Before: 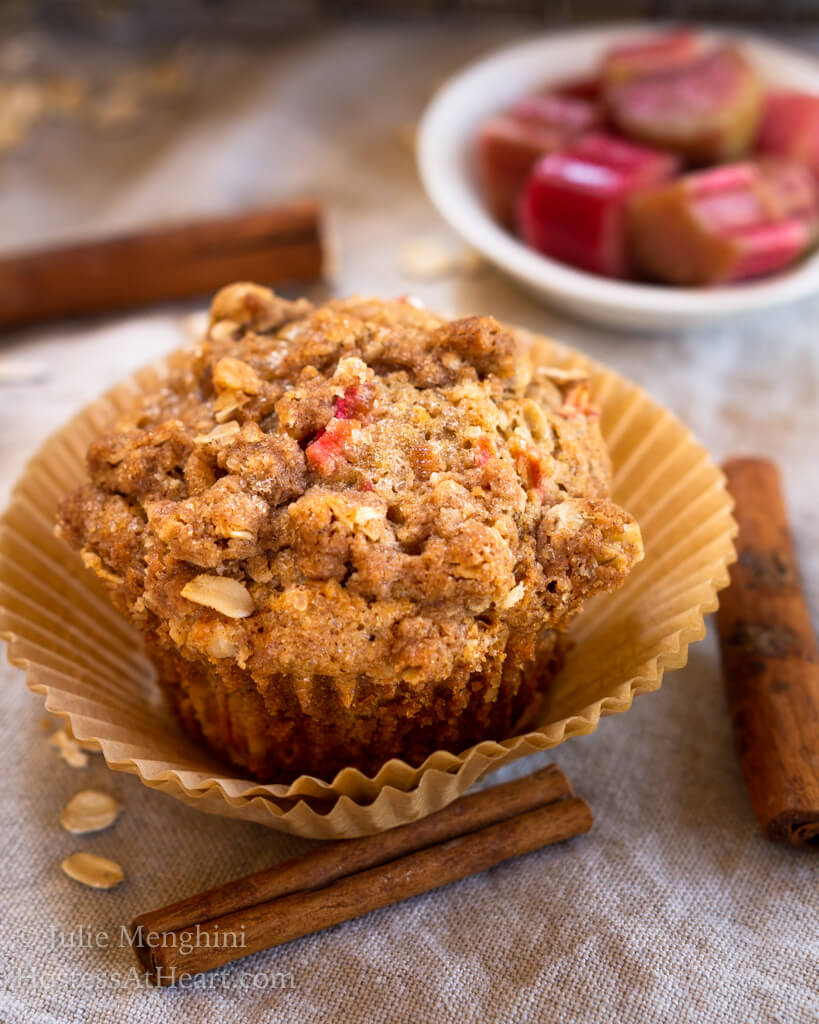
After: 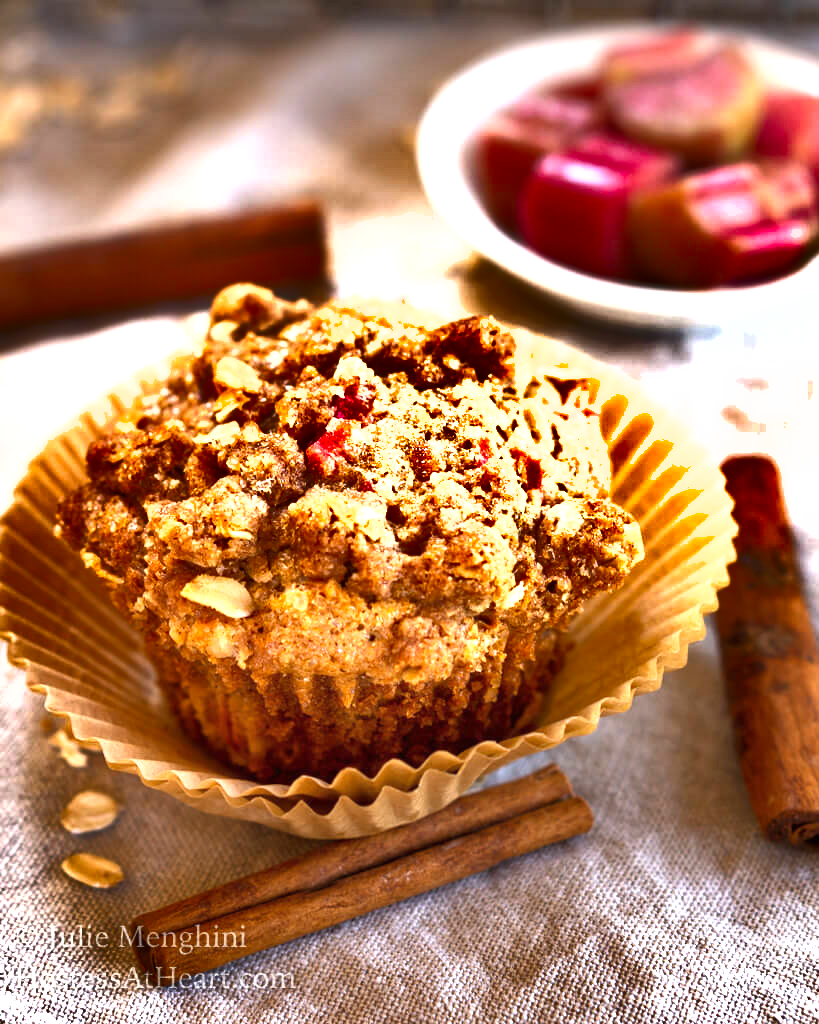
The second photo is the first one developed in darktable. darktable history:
exposure: black level correction 0, exposure 1.121 EV, compensate highlight preservation false
shadows and highlights: shadows 20.89, highlights -80.79, soften with gaussian
